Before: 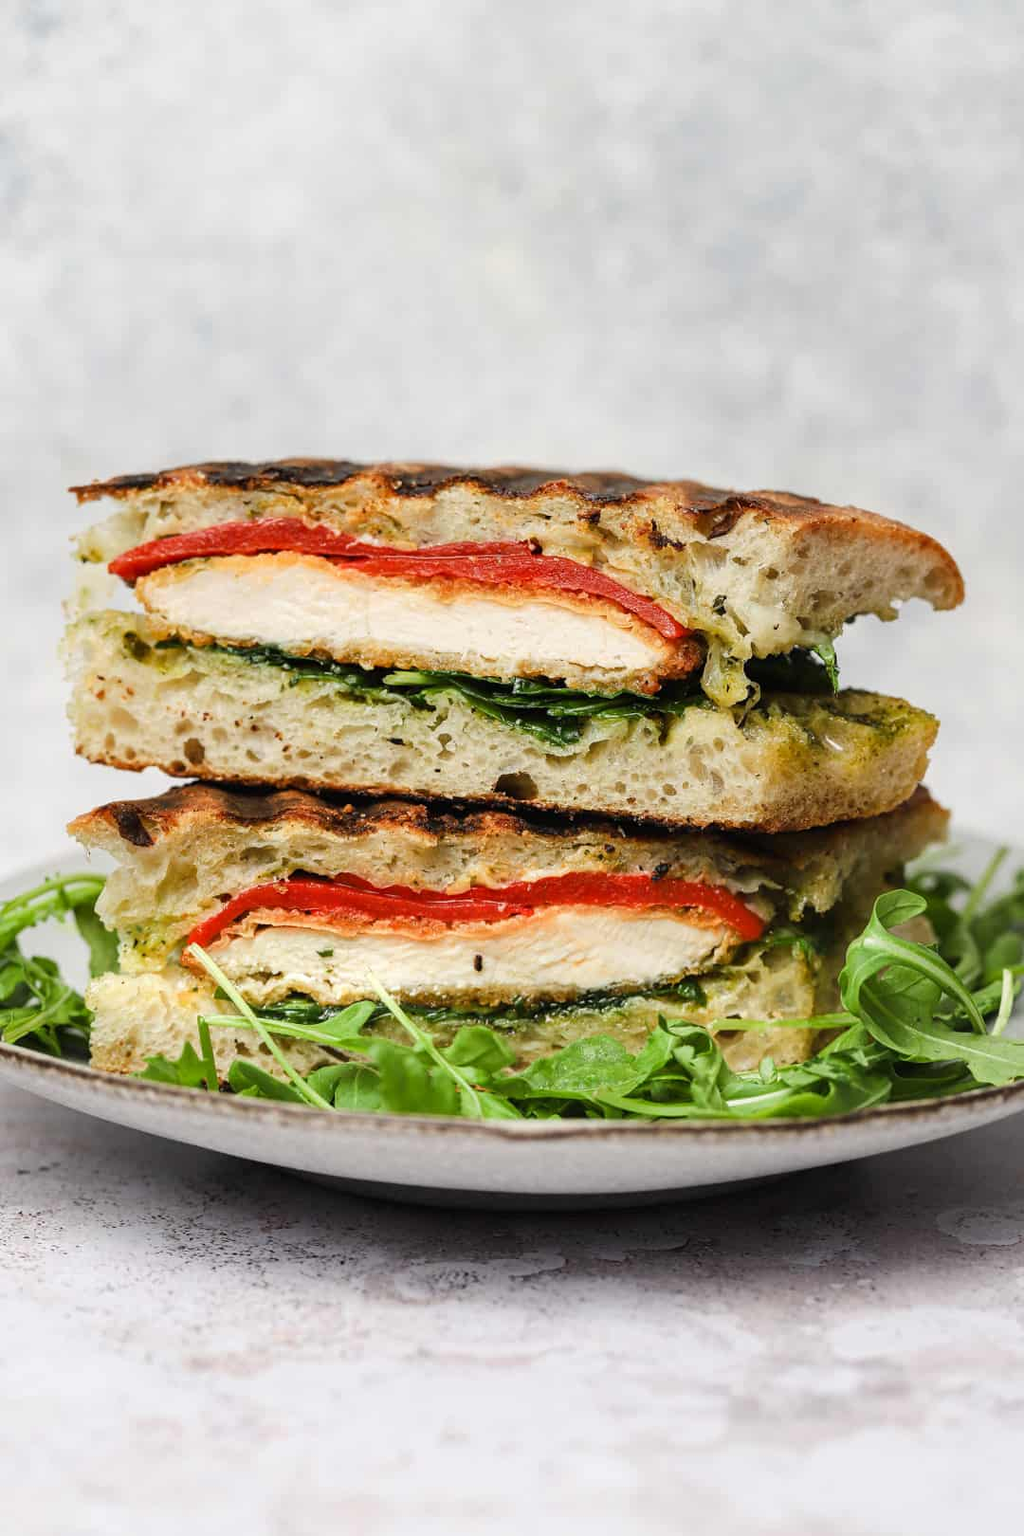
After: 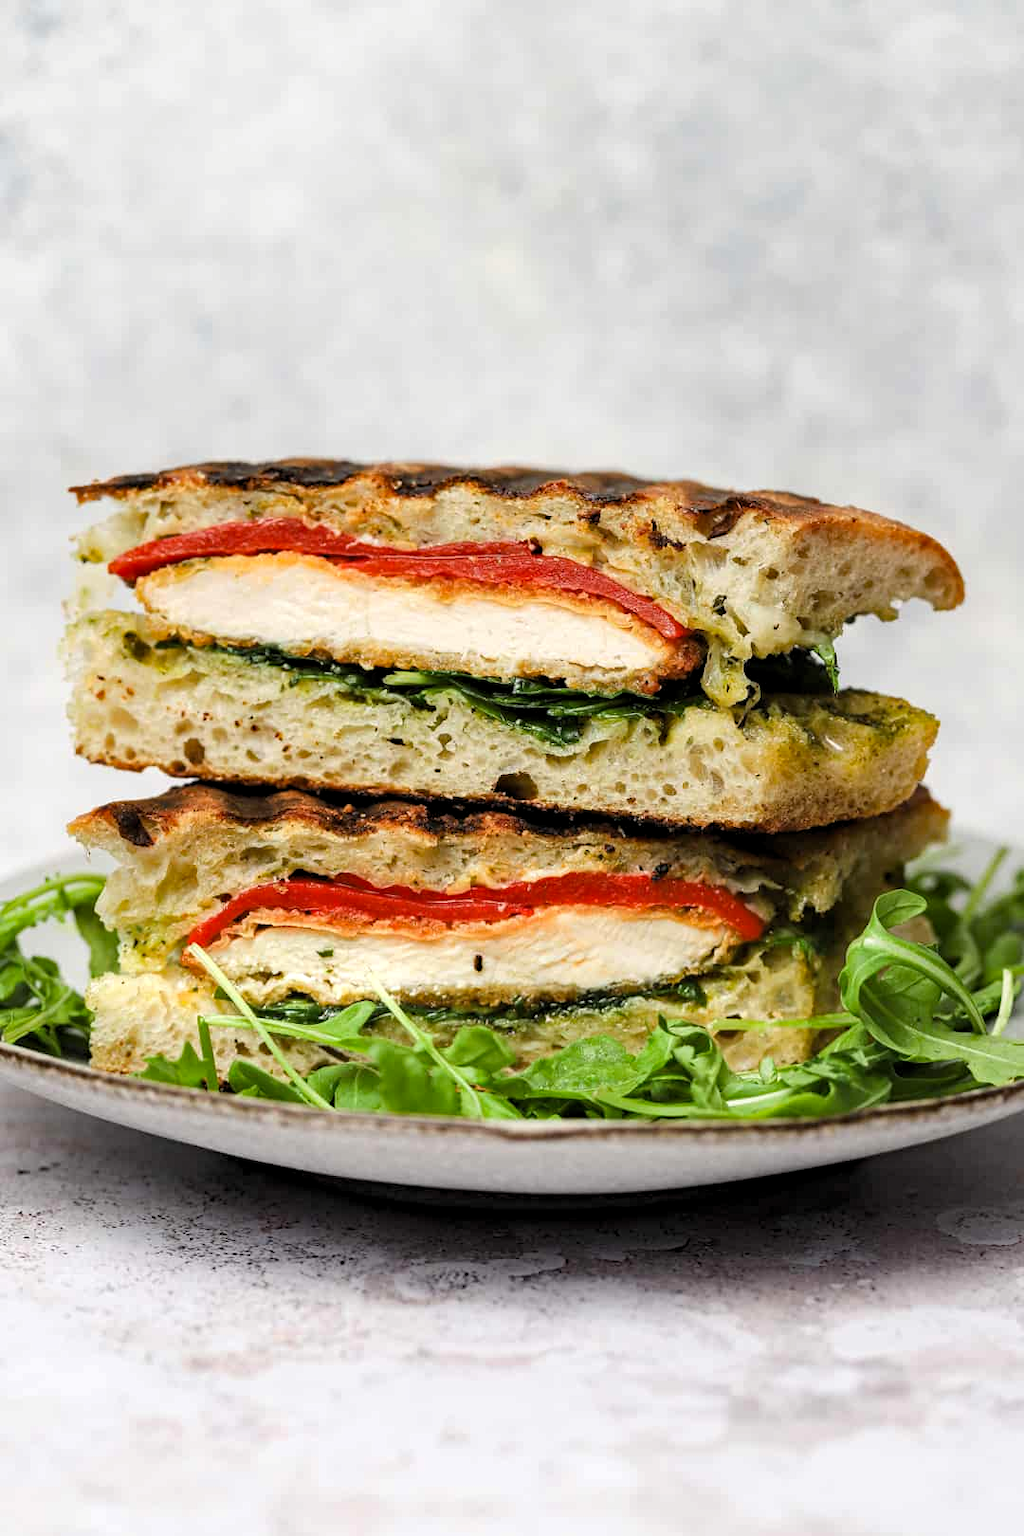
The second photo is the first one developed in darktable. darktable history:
levels: levels [0.031, 0.5, 0.969]
haze removal: strength 0.29, distance 0.25, compatibility mode true, adaptive false
